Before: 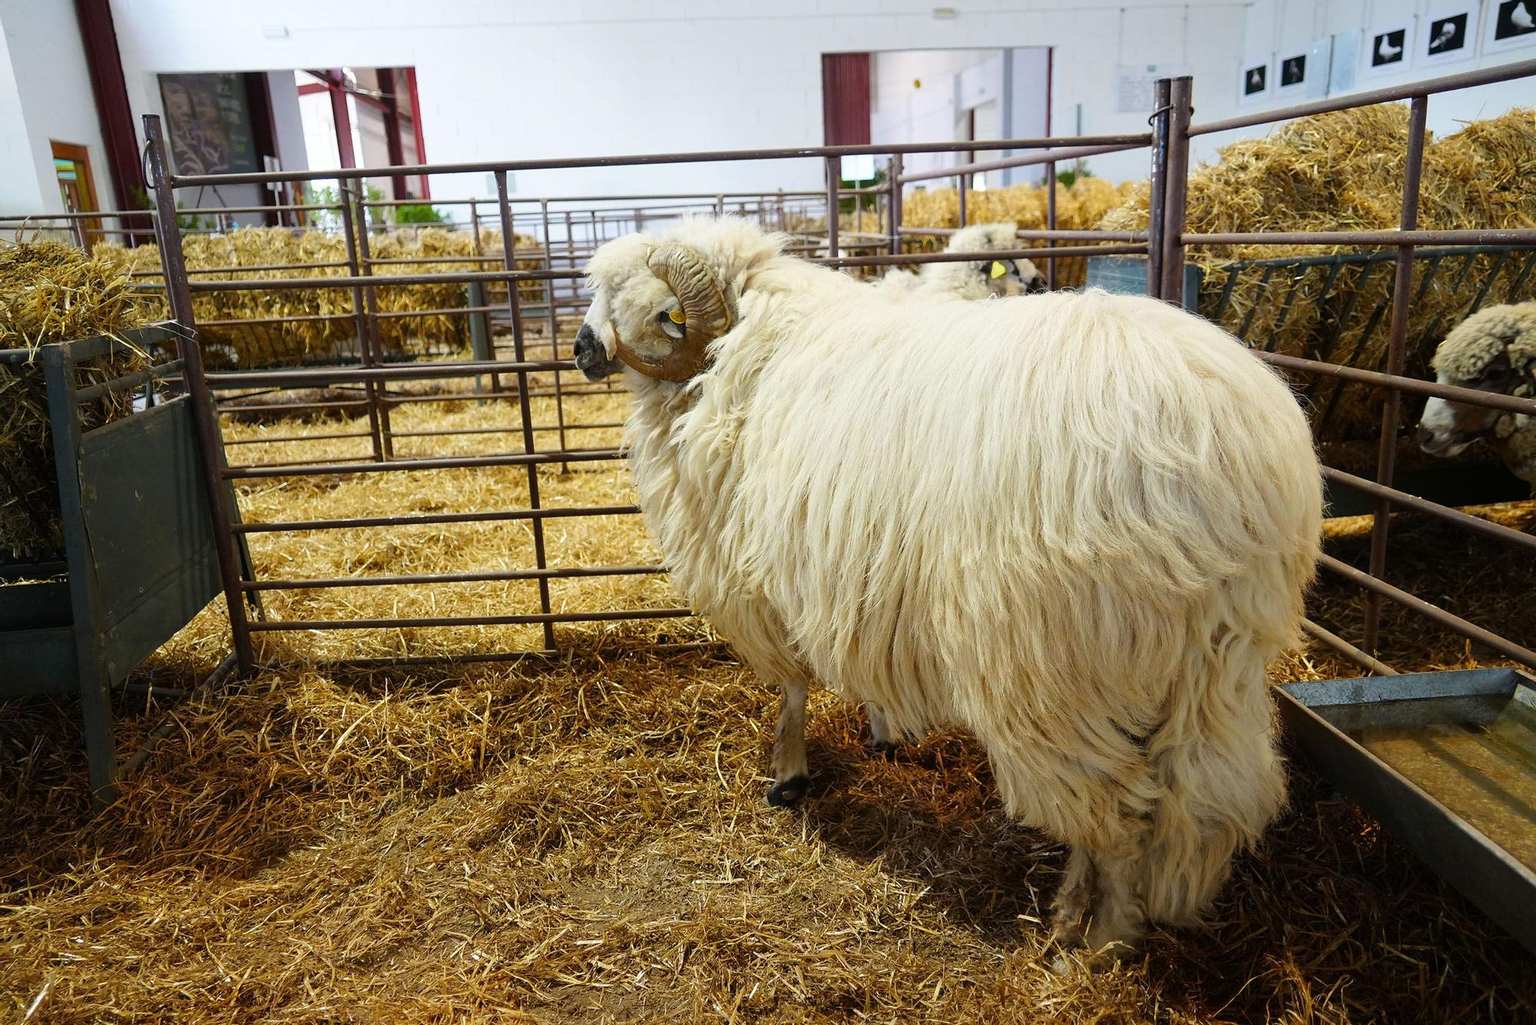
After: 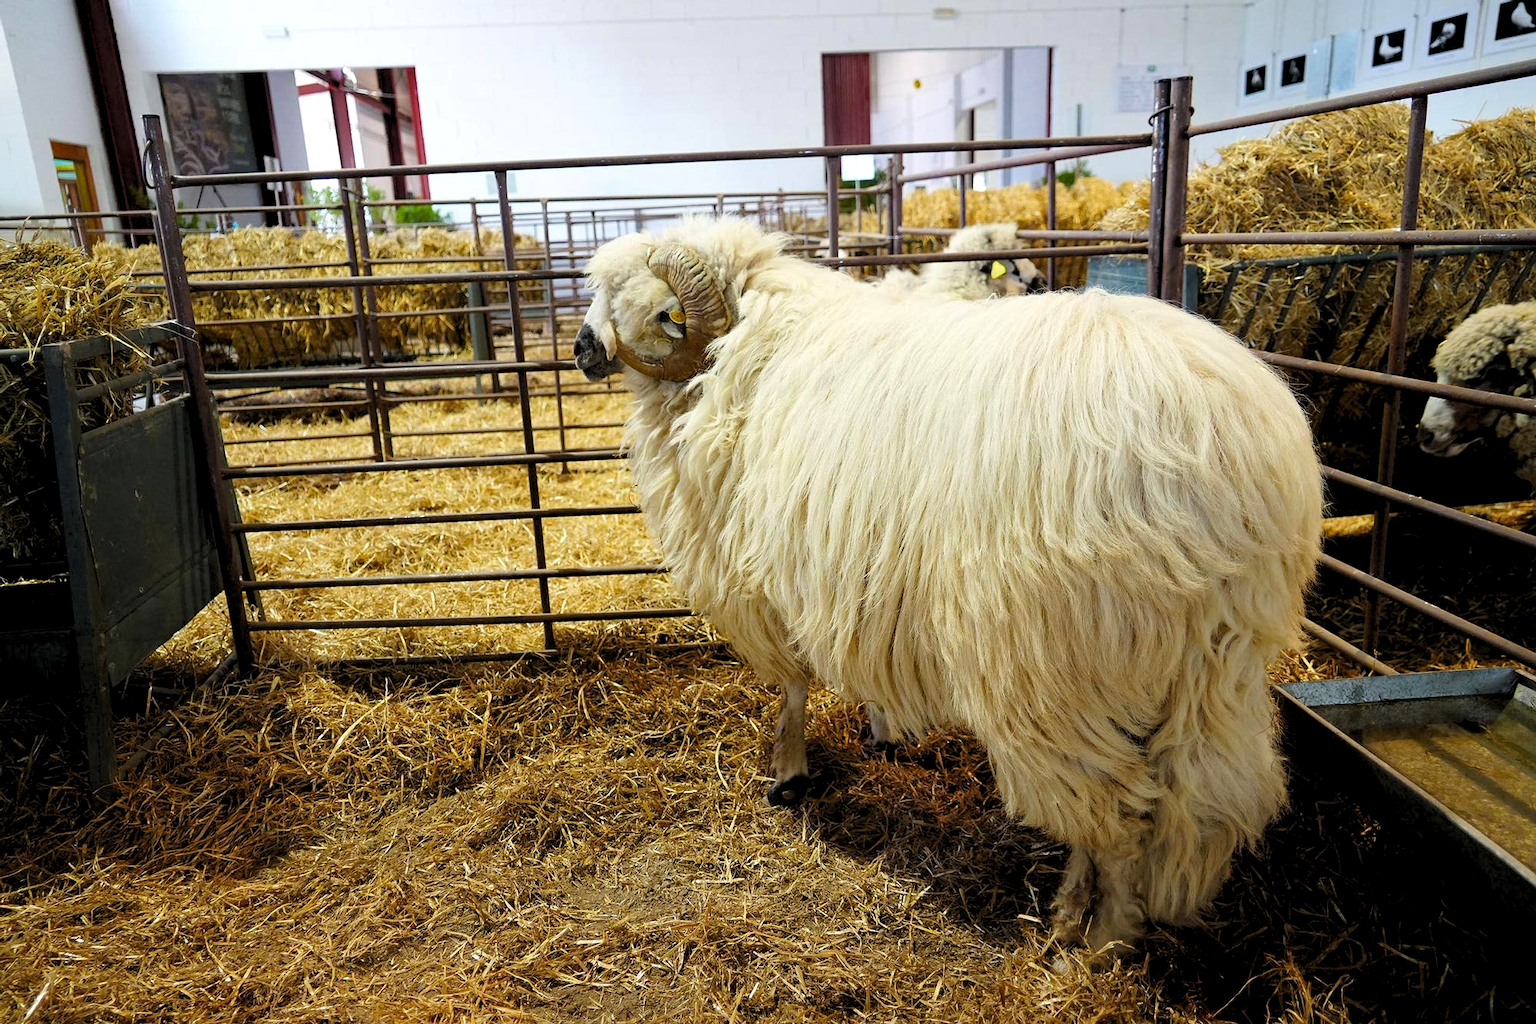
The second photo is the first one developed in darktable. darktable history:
levels: levels [0.073, 0.497, 0.972]
haze removal: compatibility mode true, adaptive false
